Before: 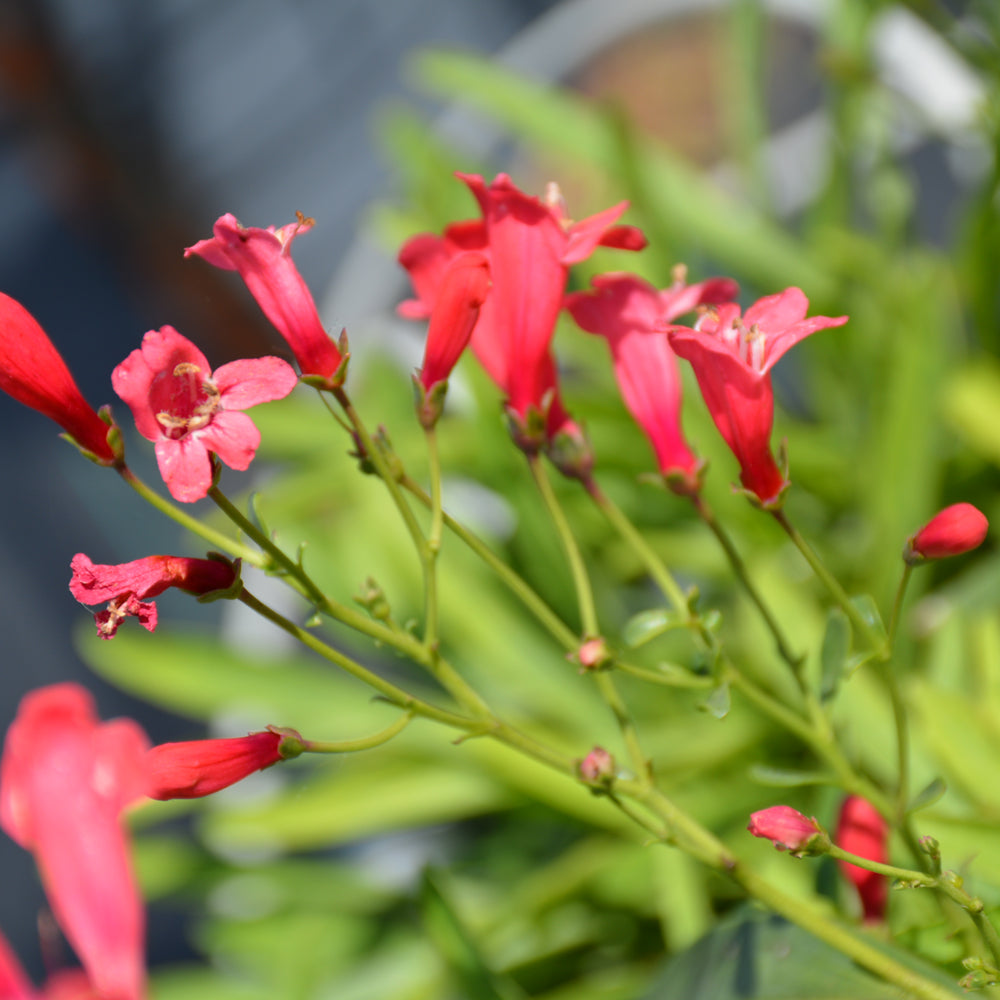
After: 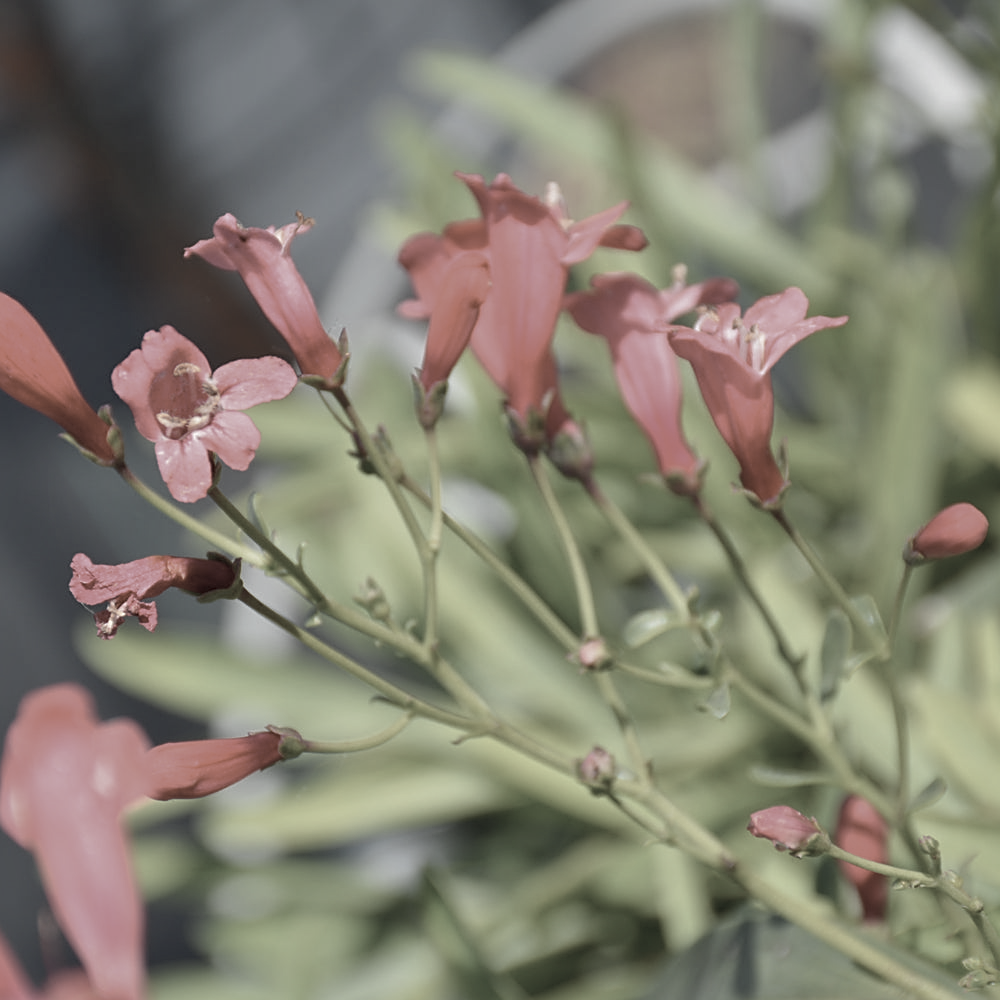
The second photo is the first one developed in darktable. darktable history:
sharpen: on, module defaults
shadows and highlights: on, module defaults
color correction: saturation 0.3
